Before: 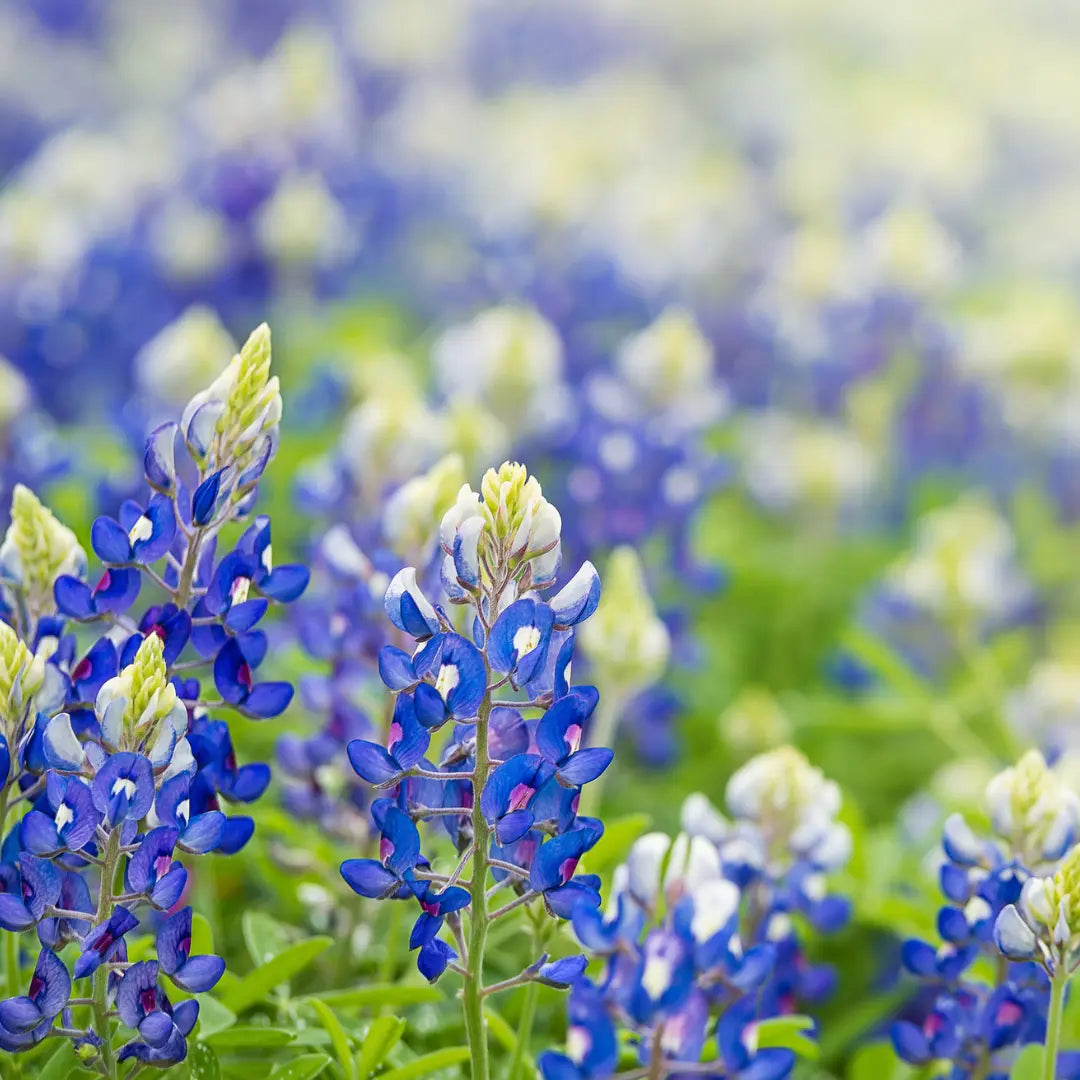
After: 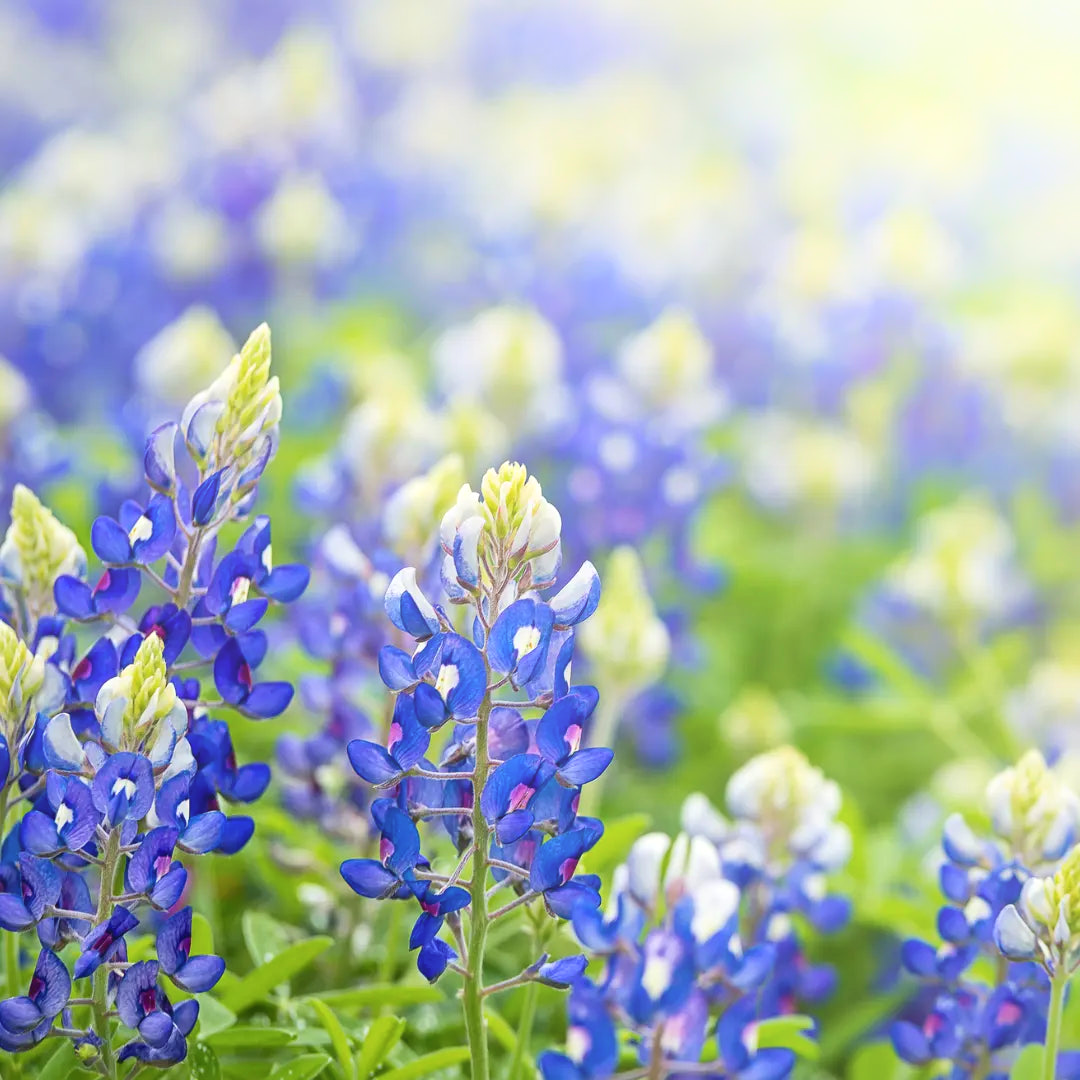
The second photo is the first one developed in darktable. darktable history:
local contrast: mode bilateral grid, contrast 20, coarseness 50, detail 130%, midtone range 0.2
bloom: size 40%
